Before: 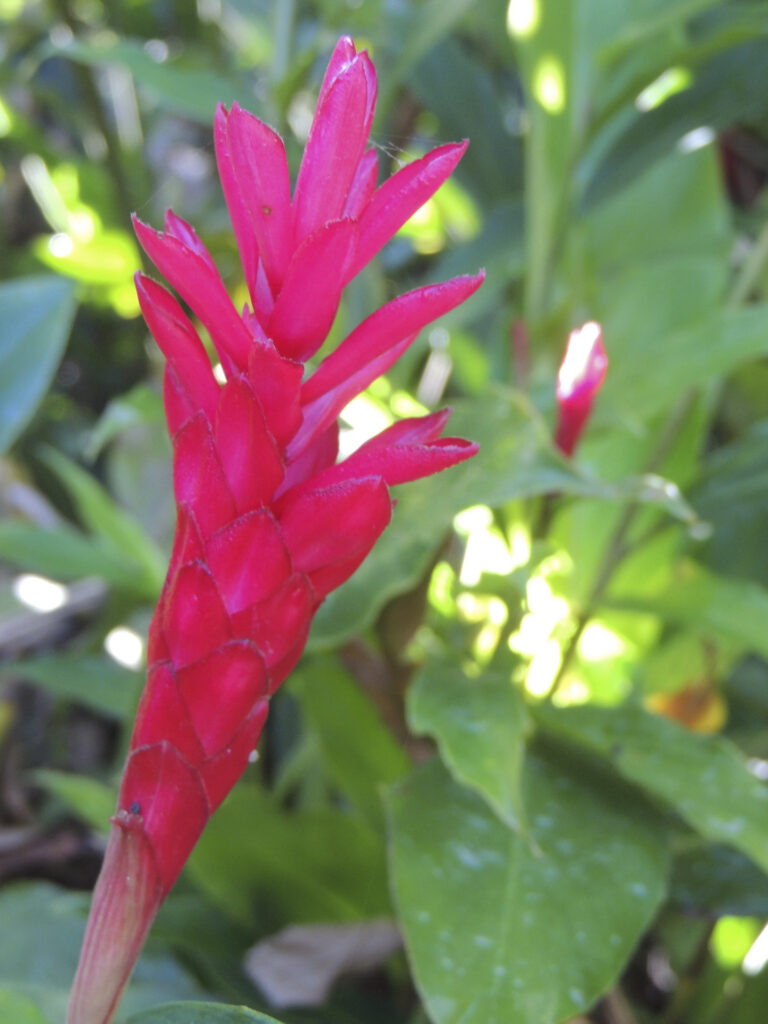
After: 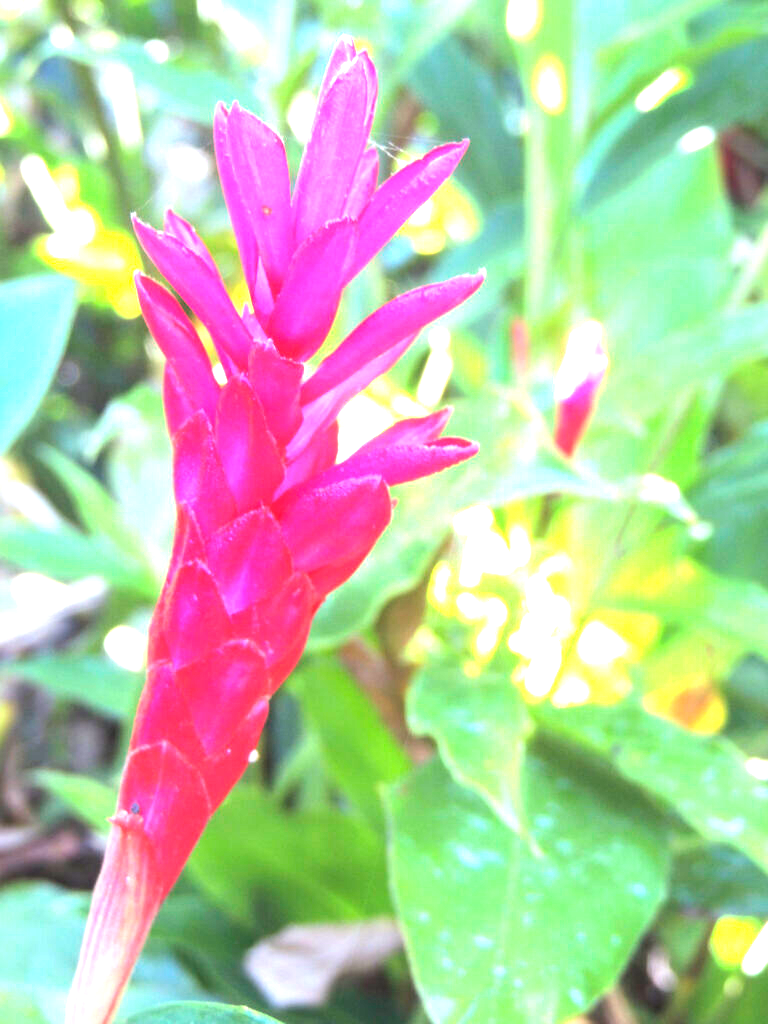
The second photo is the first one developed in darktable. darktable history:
exposure: exposure 1.992 EV, compensate highlight preservation false
